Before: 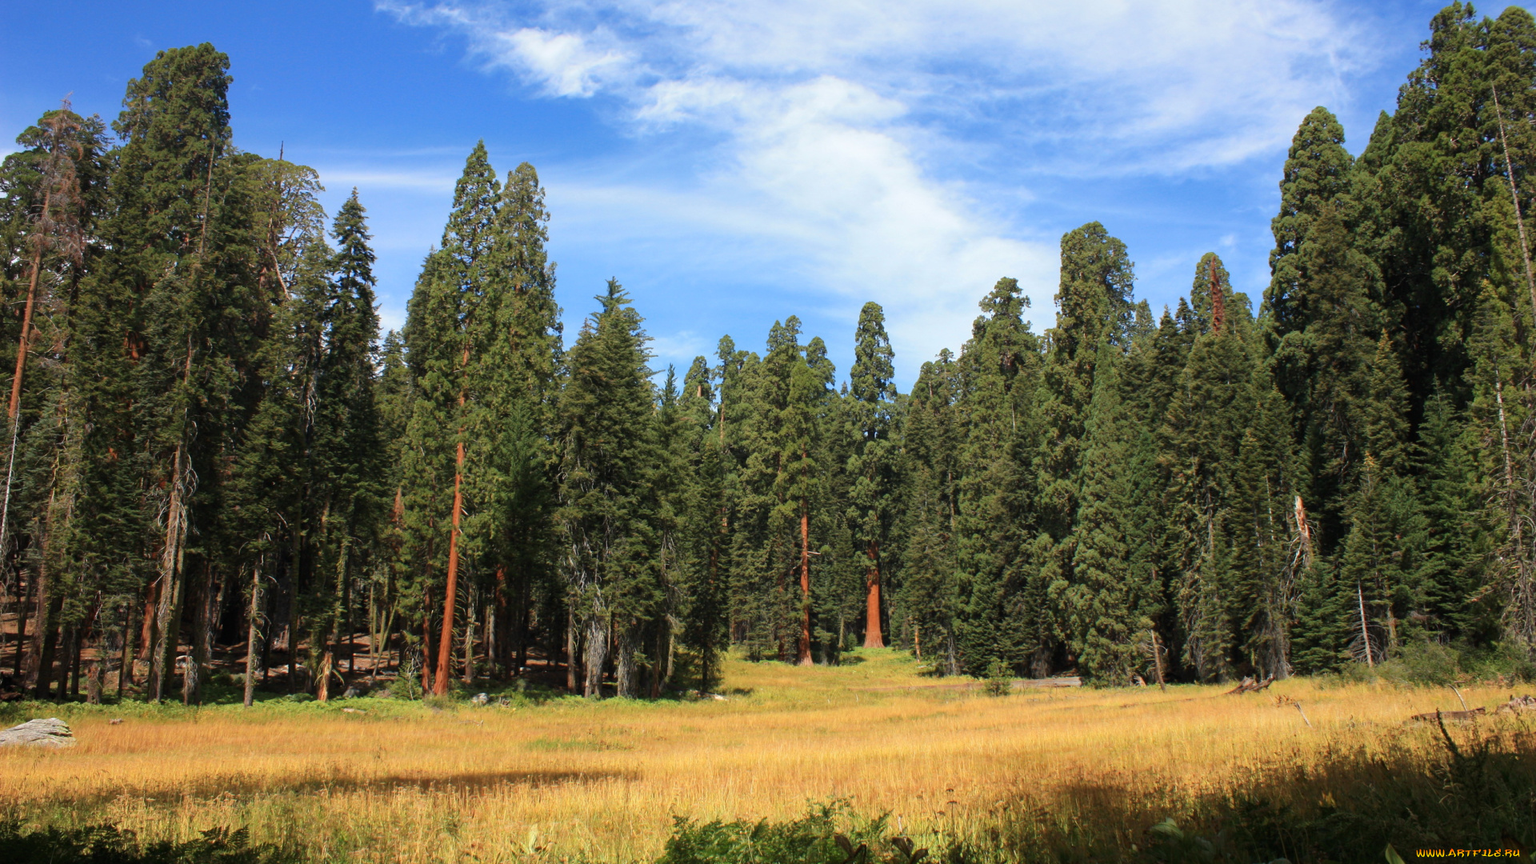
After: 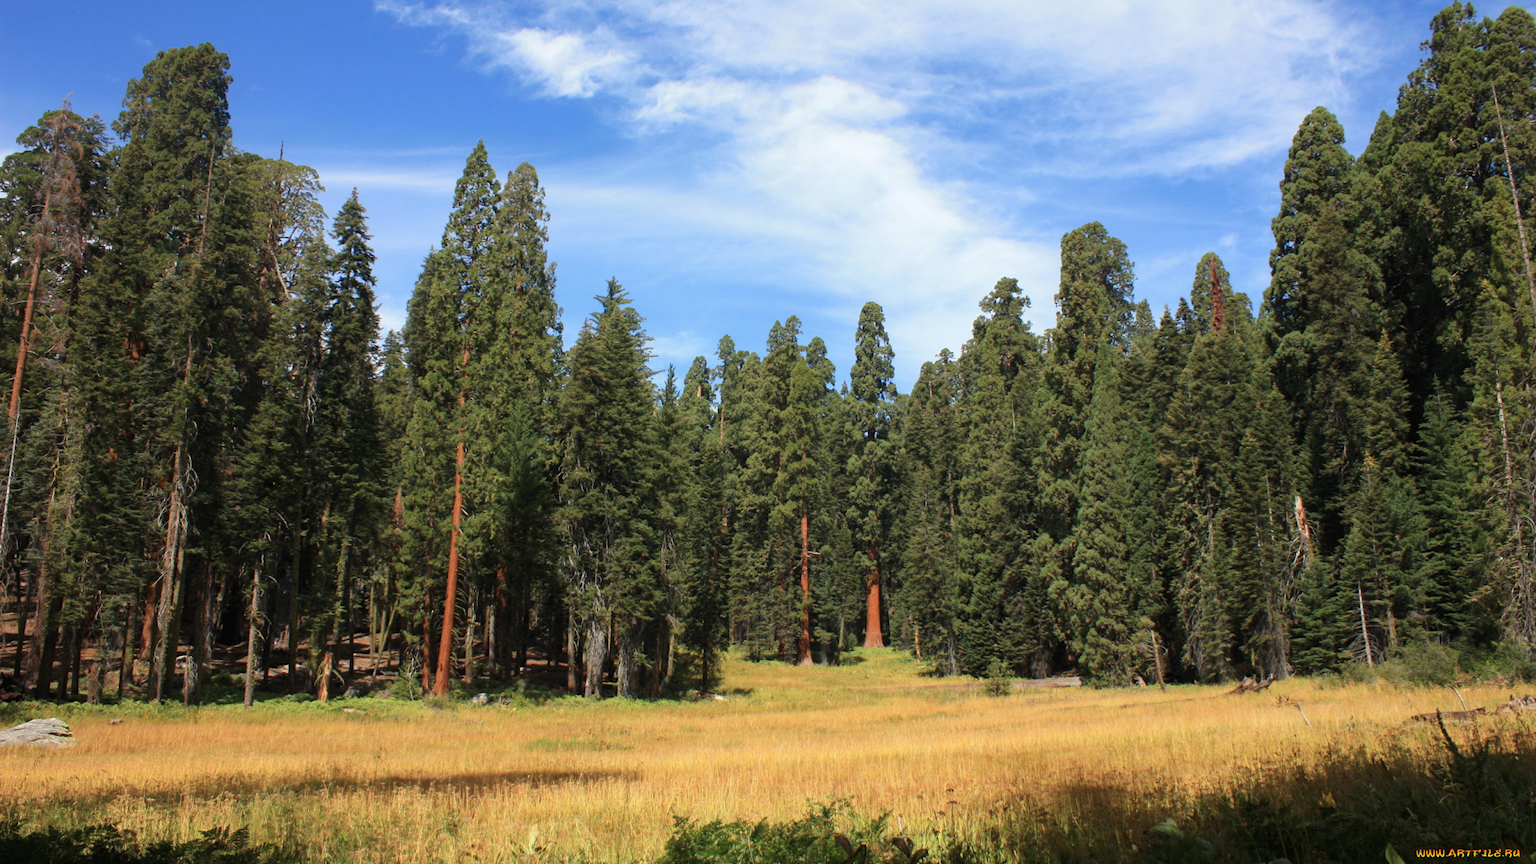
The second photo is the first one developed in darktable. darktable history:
contrast brightness saturation: contrast 0.014, saturation -0.062
